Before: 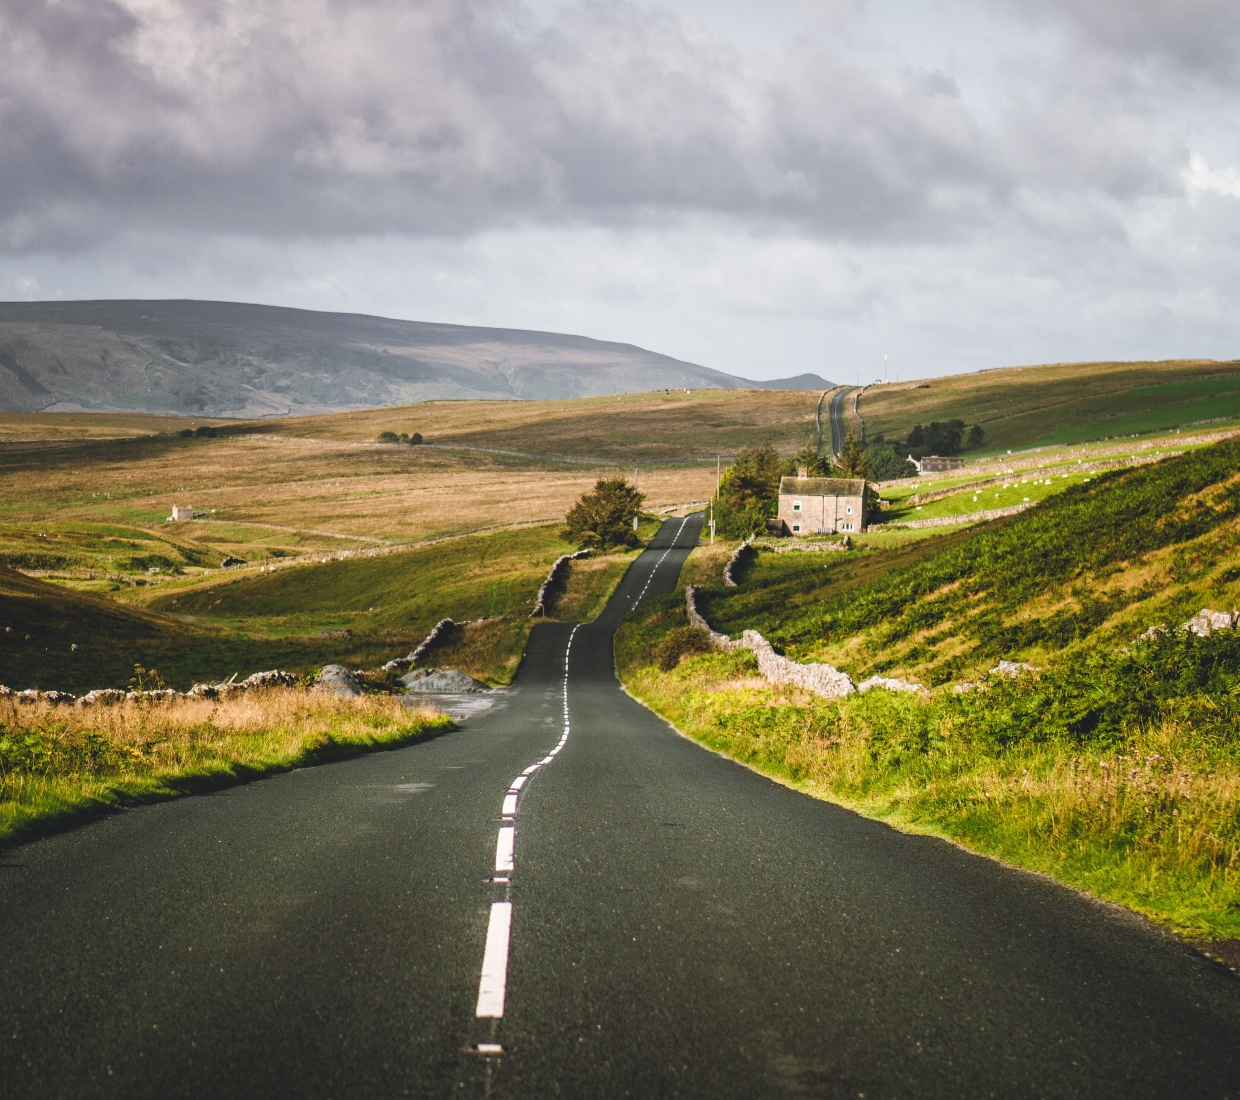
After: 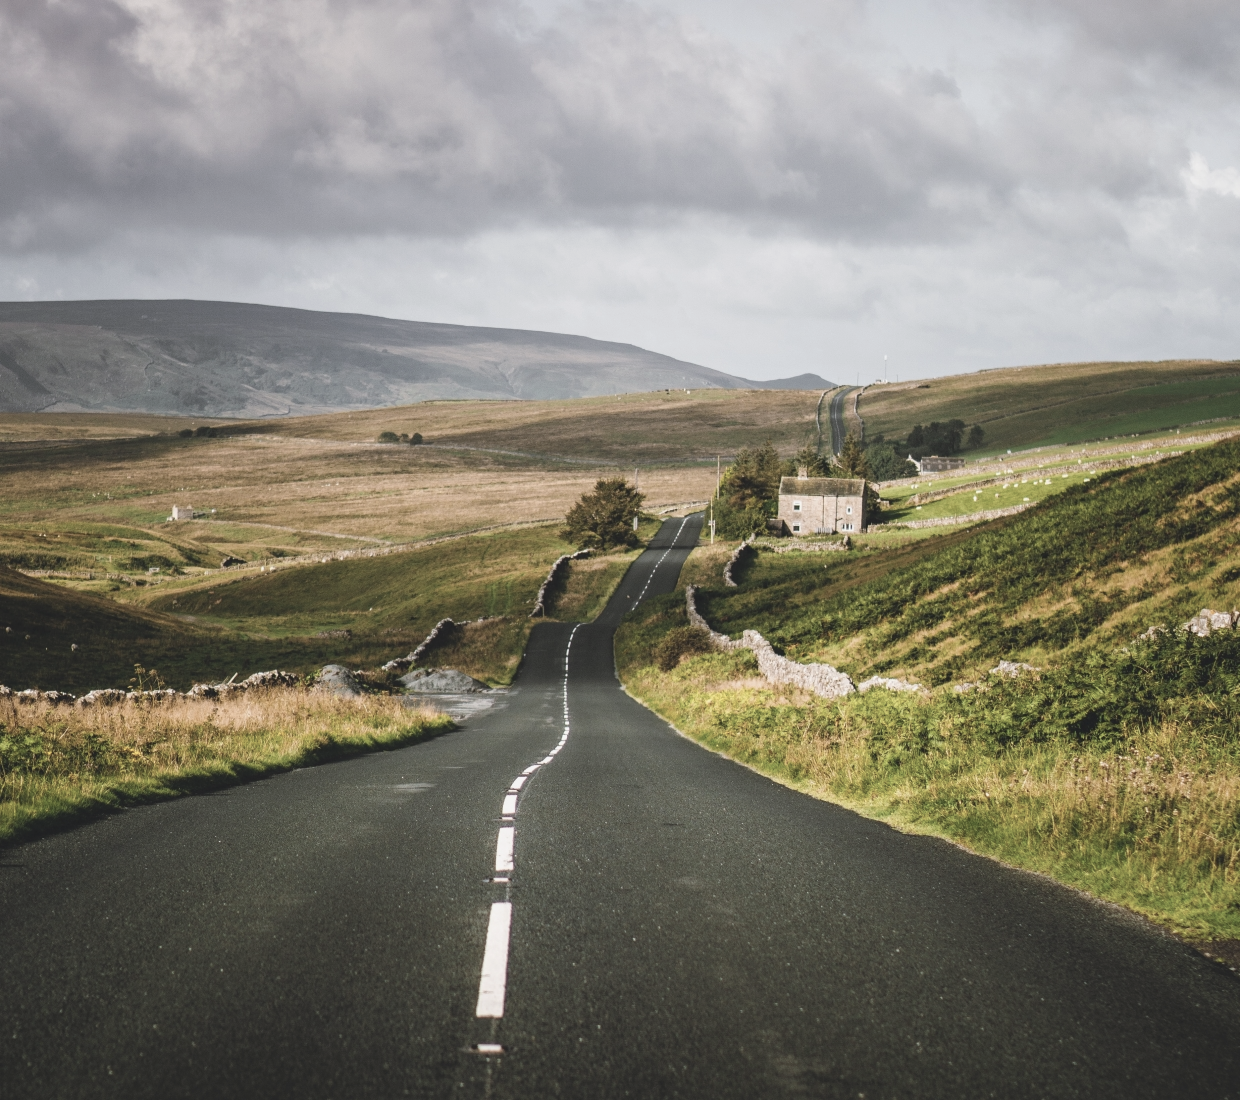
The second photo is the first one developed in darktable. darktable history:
contrast brightness saturation: contrast -0.05, saturation -0.41
white balance: emerald 1
